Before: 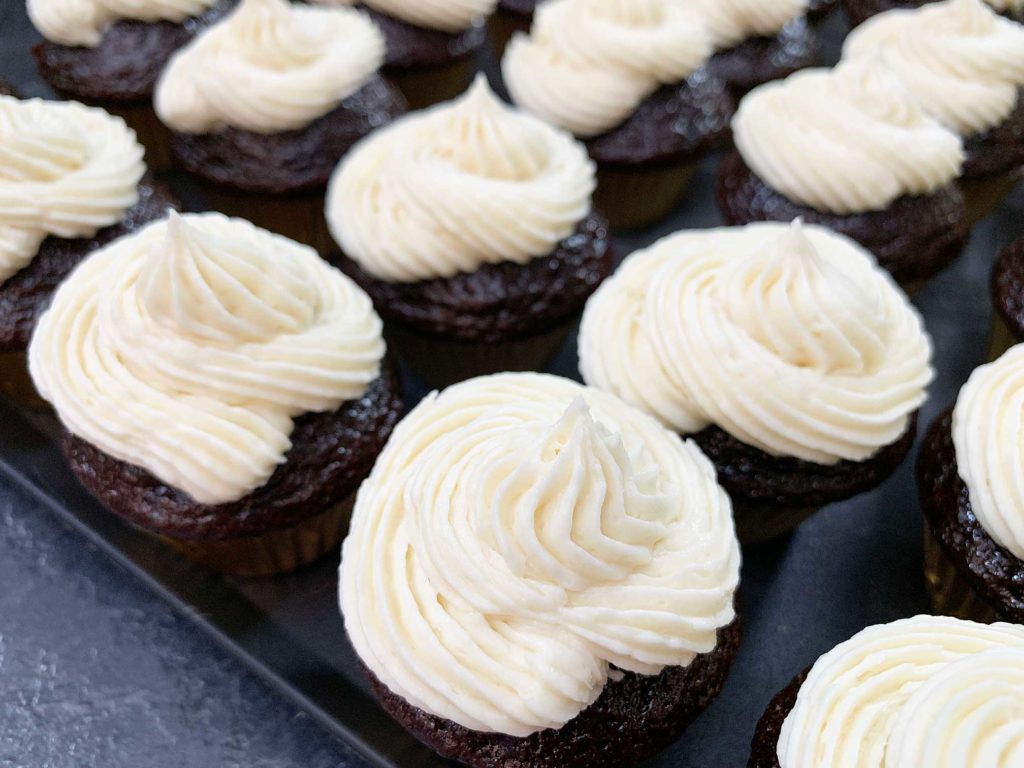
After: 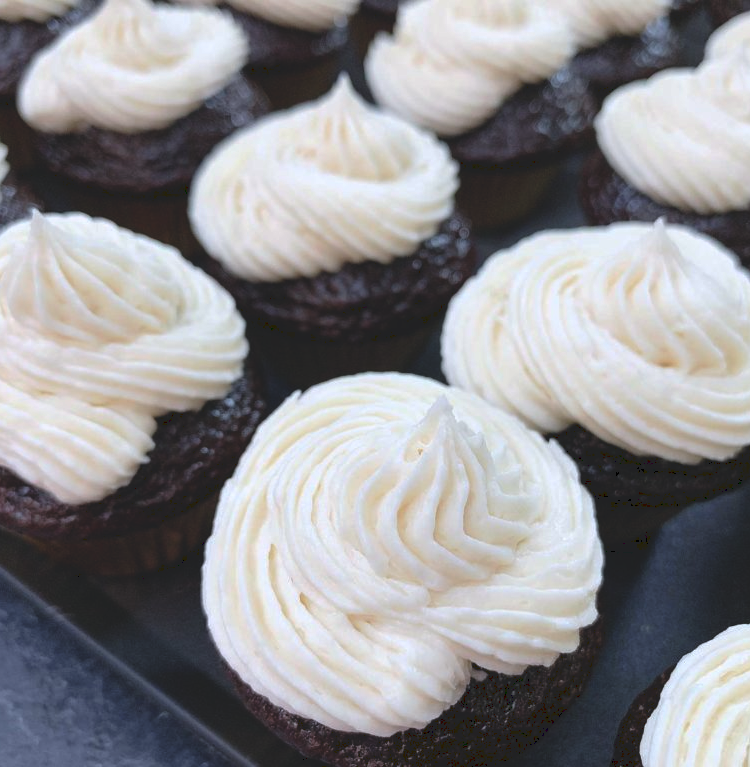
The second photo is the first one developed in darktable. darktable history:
crop: left 13.443%, right 13.31%
color correction: highlights a* -0.772, highlights b* -8.92
tone curve: curves: ch0 [(0, 0) (0.003, 0.126) (0.011, 0.129) (0.025, 0.133) (0.044, 0.143) (0.069, 0.155) (0.1, 0.17) (0.136, 0.189) (0.177, 0.217) (0.224, 0.25) (0.277, 0.293) (0.335, 0.346) (0.399, 0.398) (0.468, 0.456) (0.543, 0.517) (0.623, 0.583) (0.709, 0.659) (0.801, 0.756) (0.898, 0.856) (1, 1)], preserve colors none
